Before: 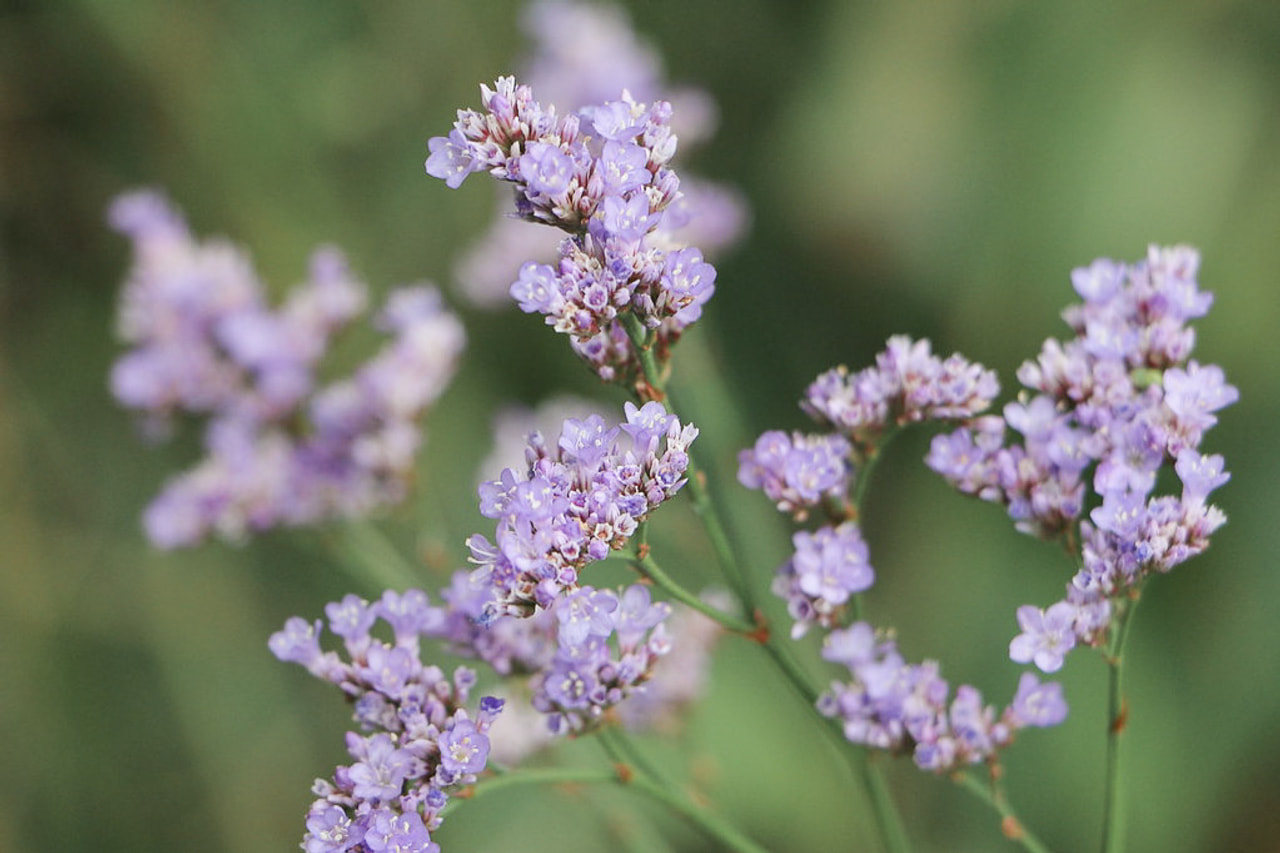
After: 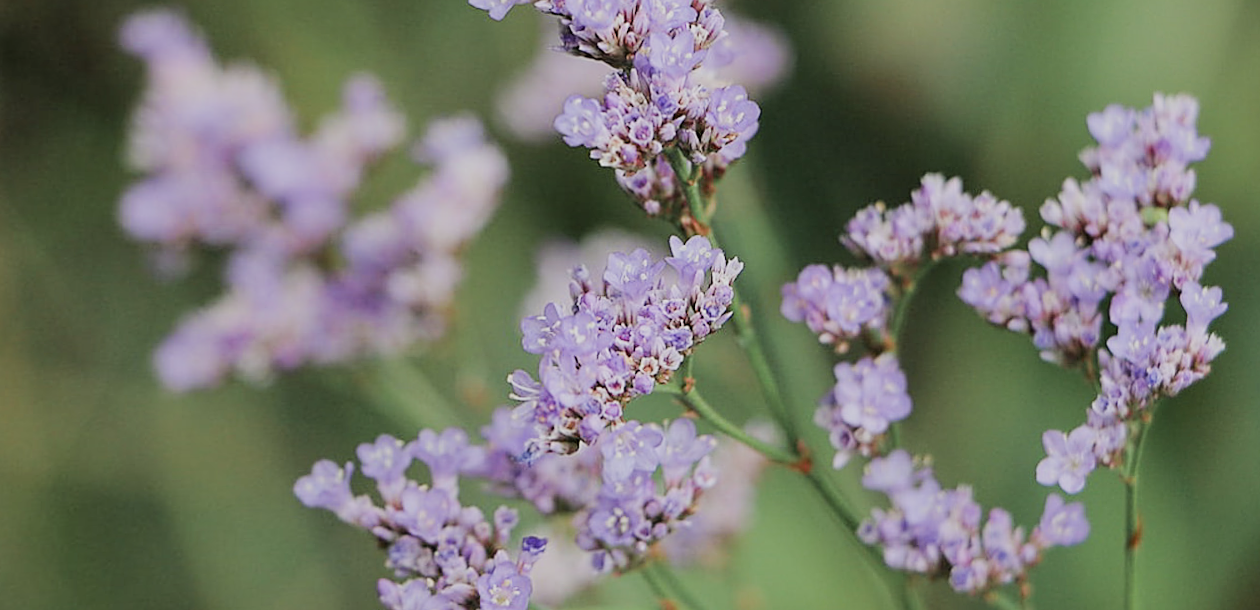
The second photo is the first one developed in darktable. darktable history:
sharpen: on, module defaults
filmic rgb: black relative exposure -7.65 EV, white relative exposure 4.56 EV, hardness 3.61, contrast 1.05
crop and rotate: top 15.774%, bottom 5.506%
rotate and perspective: rotation -0.013°, lens shift (vertical) -0.027, lens shift (horizontal) 0.178, crop left 0.016, crop right 0.989, crop top 0.082, crop bottom 0.918
